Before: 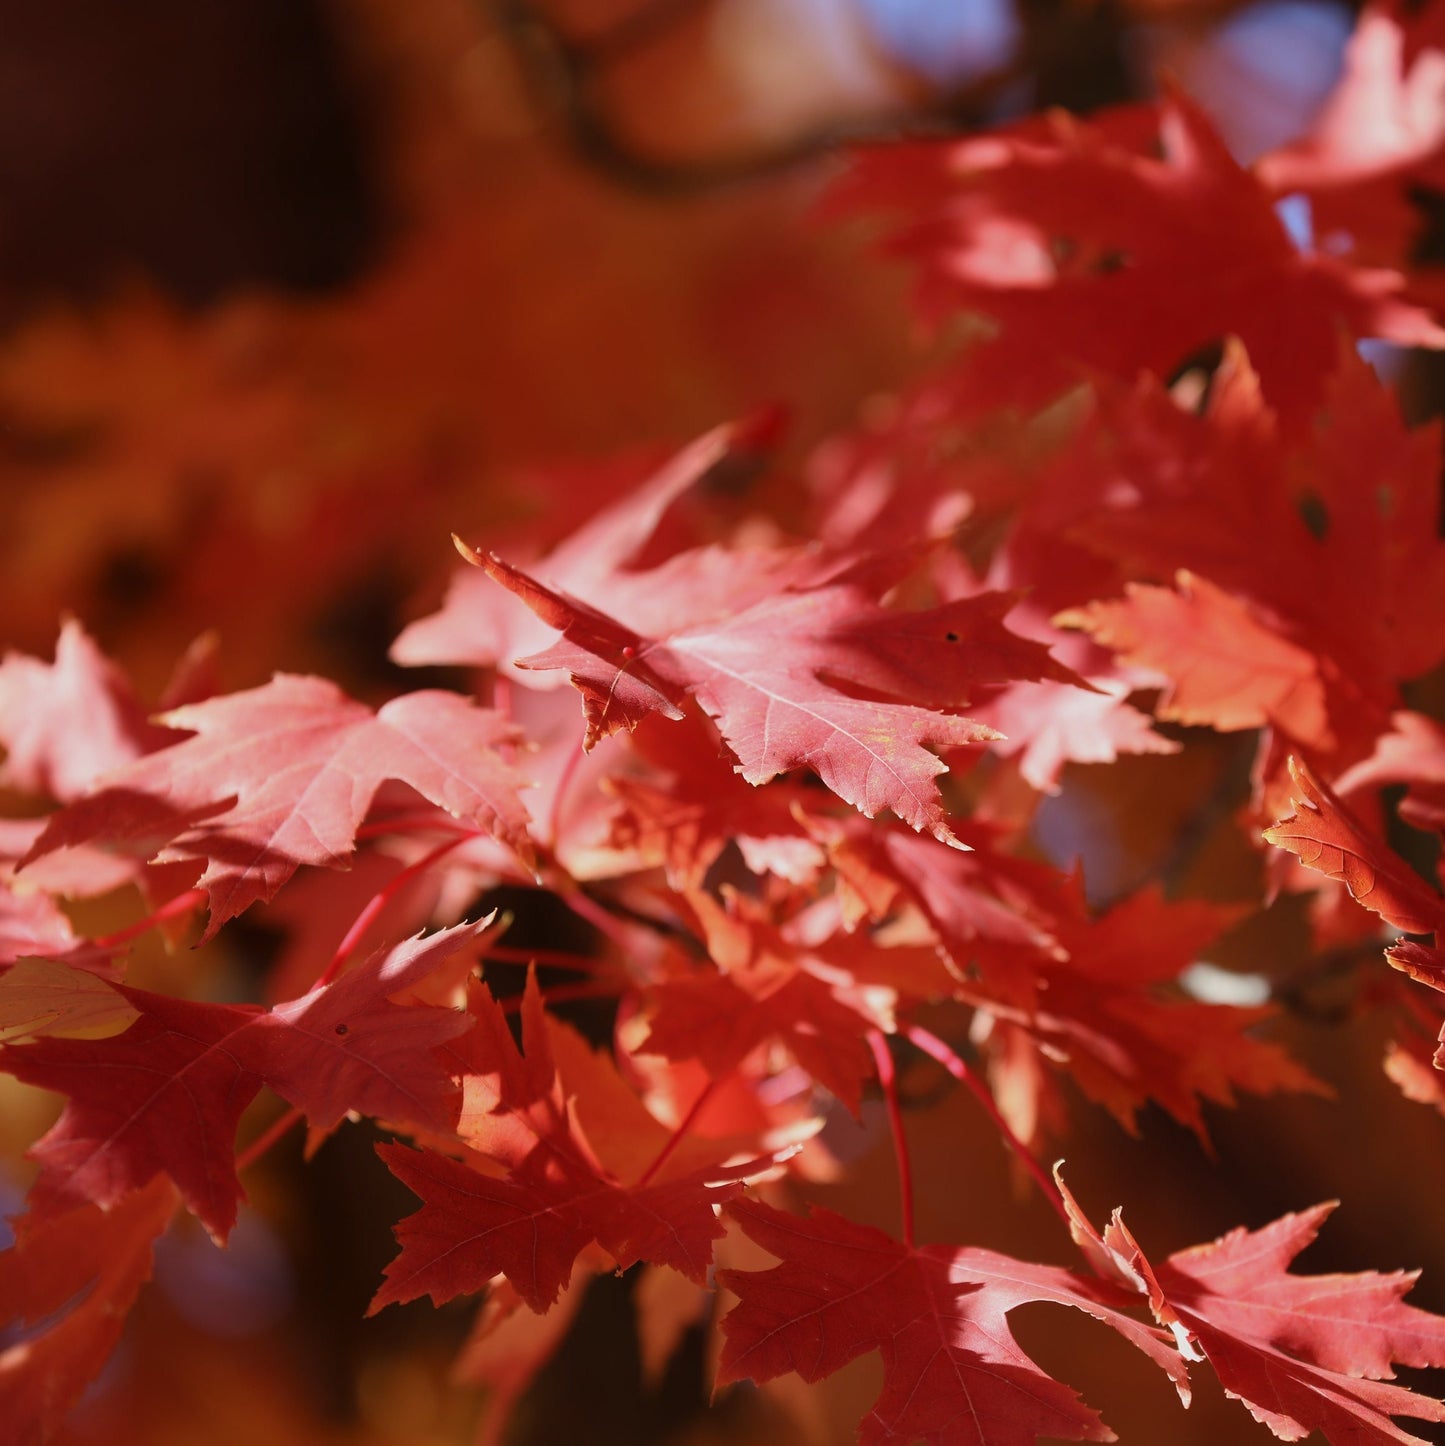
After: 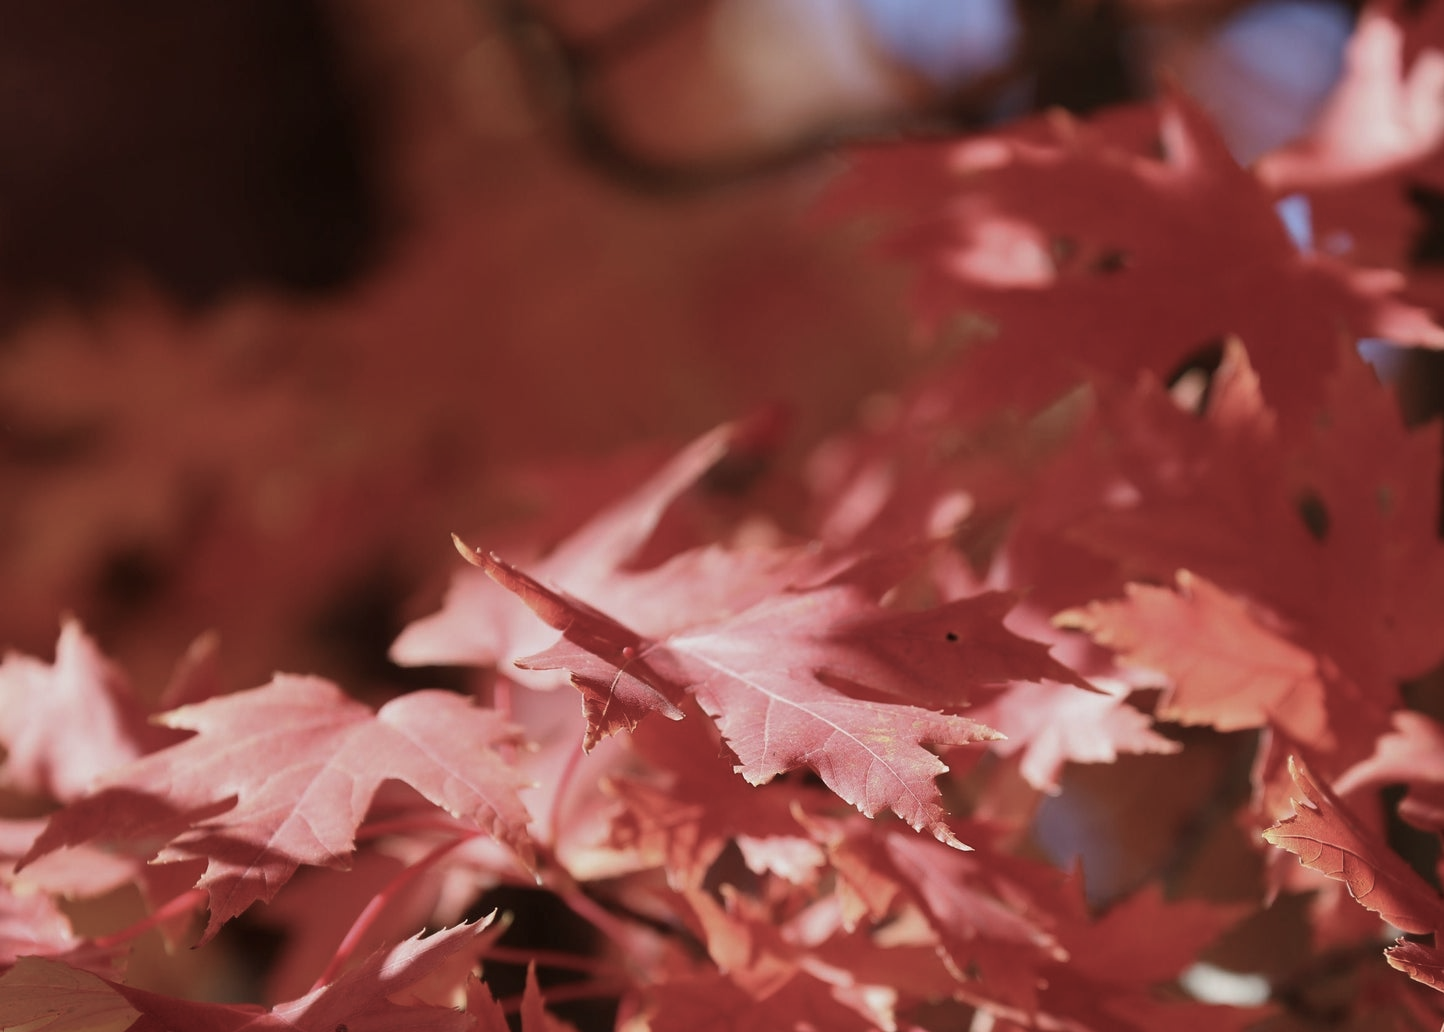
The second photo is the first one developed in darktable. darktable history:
color balance: input saturation 100.43%, contrast fulcrum 14.22%, output saturation 70.41%
crop: bottom 28.576%
